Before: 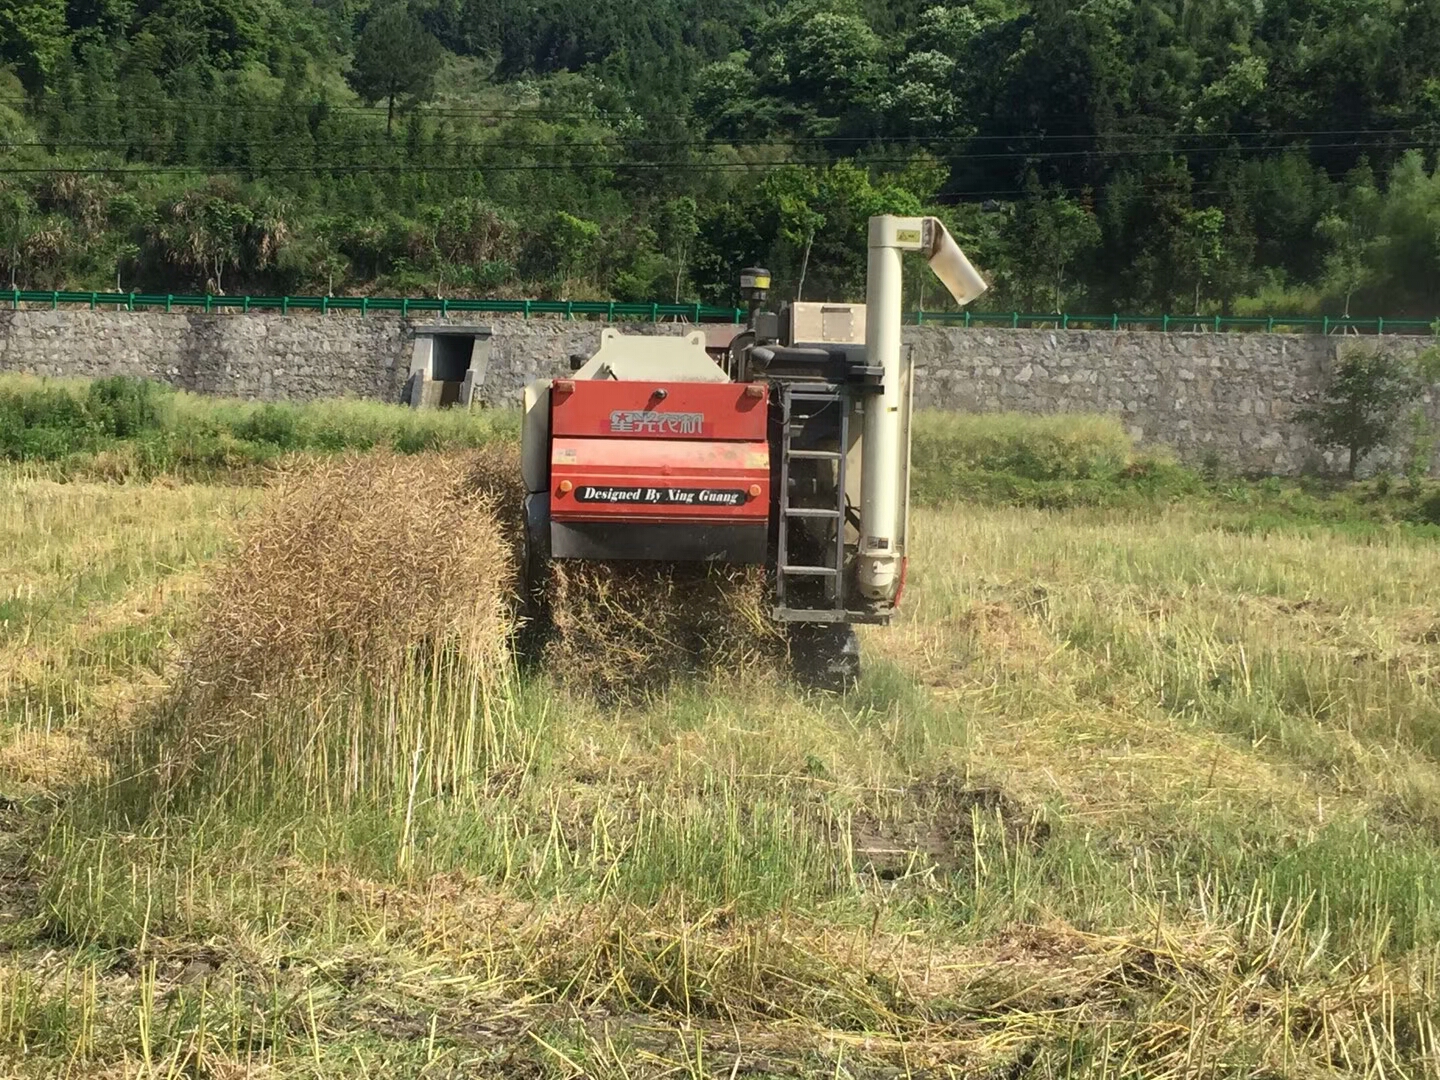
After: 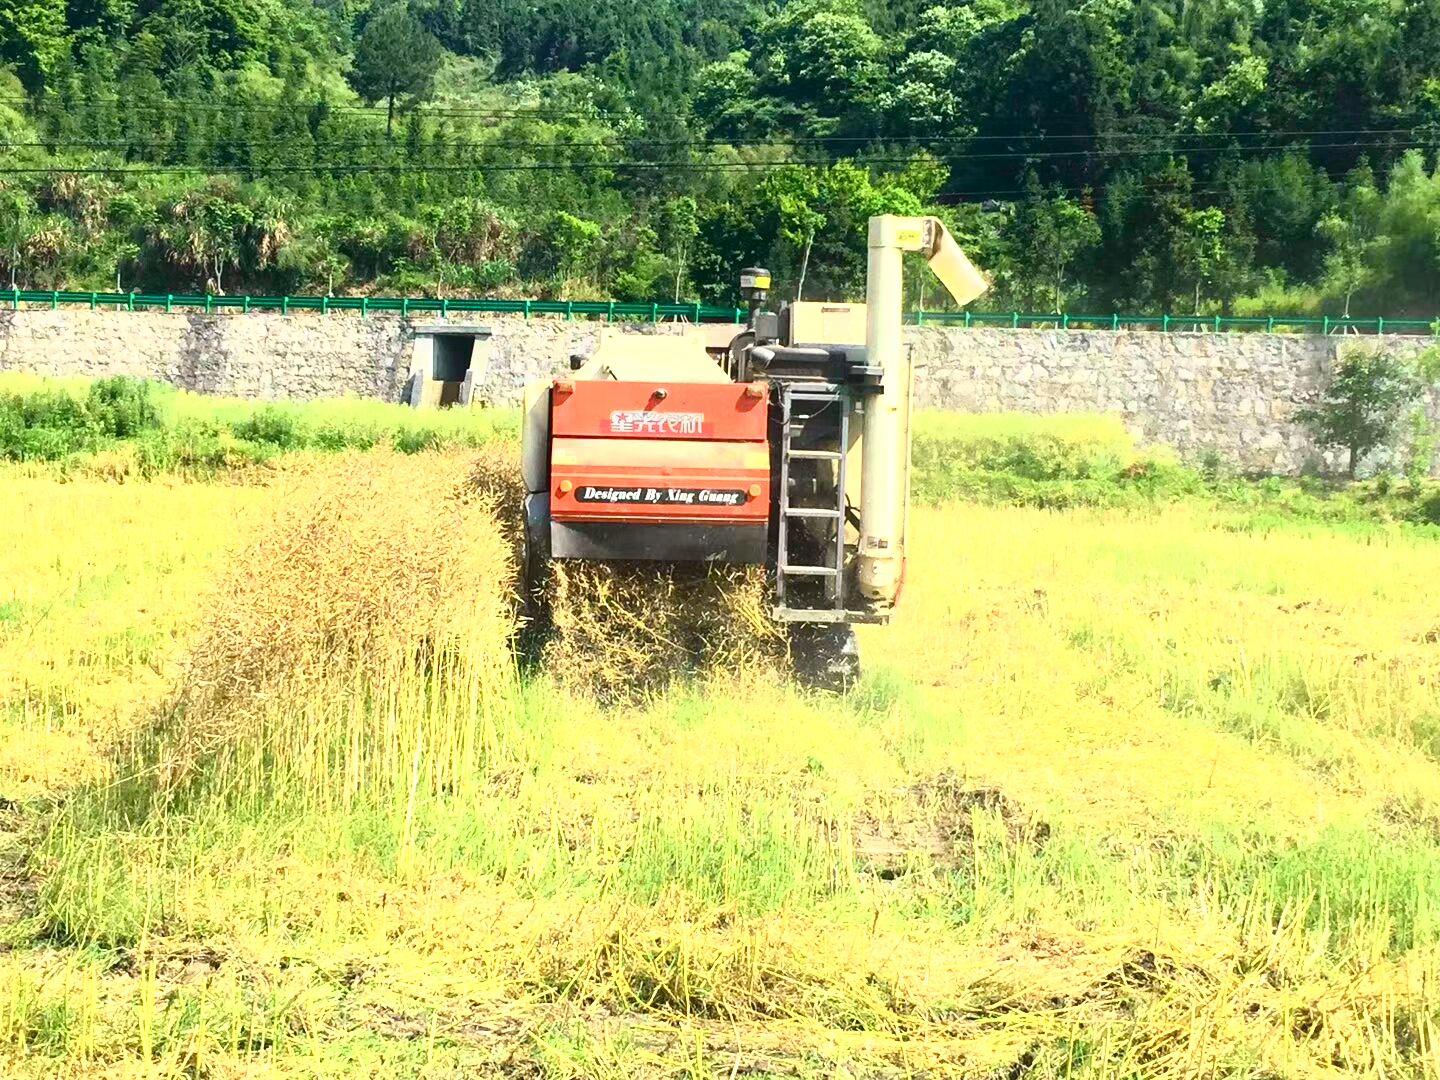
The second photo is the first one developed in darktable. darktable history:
exposure: black level correction 0, exposure 1.173 EV, compensate exposure bias true, compensate highlight preservation false
tone curve: curves: ch0 [(0, 0.018) (0.162, 0.128) (0.434, 0.478) (0.667, 0.785) (0.819, 0.943) (1, 0.991)]; ch1 [(0, 0) (0.402, 0.36) (0.476, 0.449) (0.506, 0.505) (0.523, 0.518) (0.582, 0.586) (0.641, 0.668) (0.7, 0.741) (1, 1)]; ch2 [(0, 0) (0.416, 0.403) (0.483, 0.472) (0.503, 0.505) (0.521, 0.519) (0.547, 0.561) (0.597, 0.643) (0.699, 0.759) (0.997, 0.858)], color space Lab, independent channels
